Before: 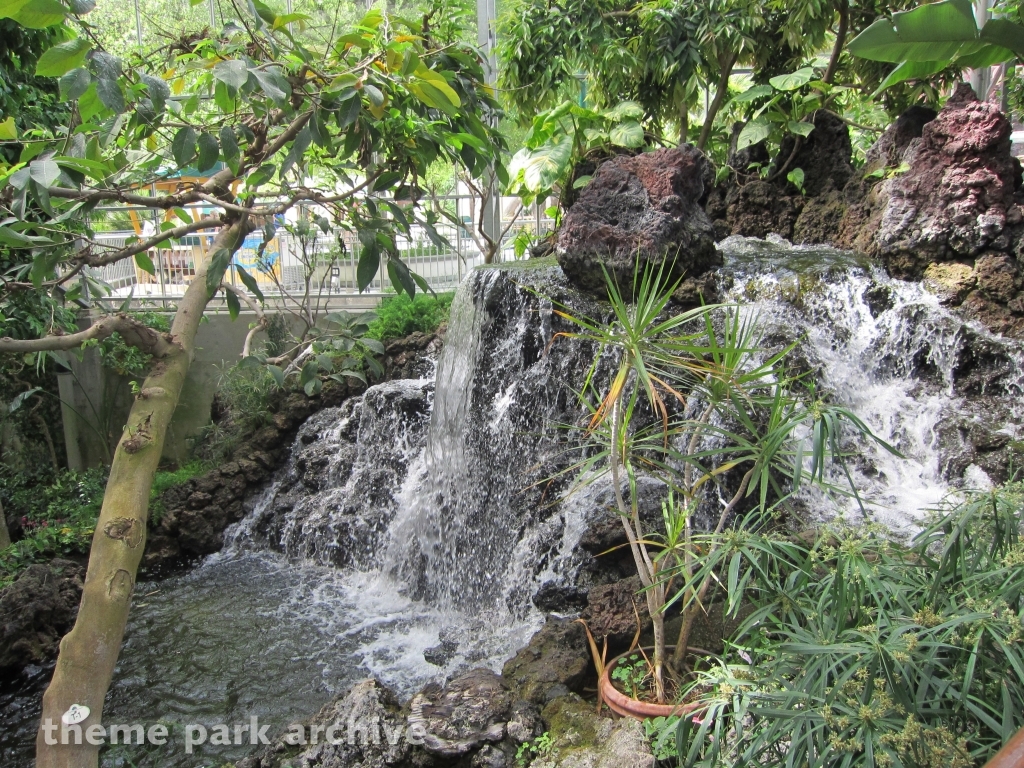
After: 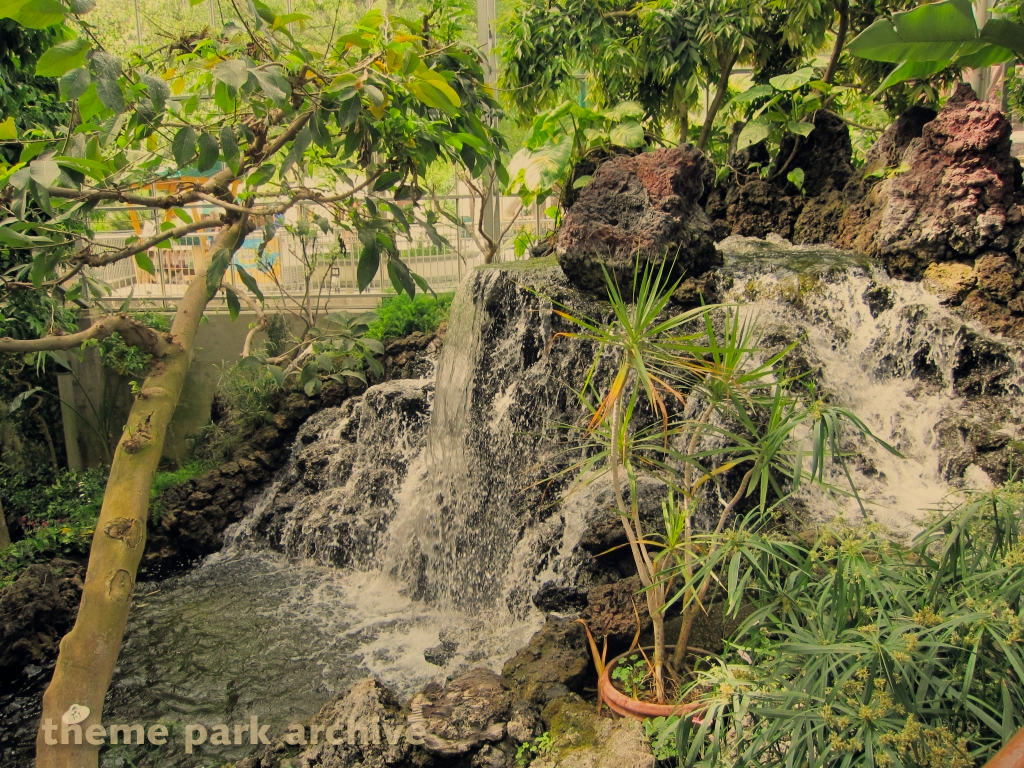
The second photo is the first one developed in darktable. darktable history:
filmic rgb: black relative exposure -7.65 EV, white relative exposure 4.56 EV, hardness 3.61
color balance rgb: shadows lift › hue 87.51°, highlights gain › chroma 1.62%, highlights gain › hue 55.1°, global offset › chroma 0.06%, global offset › hue 253.66°, linear chroma grading › global chroma 0.5%, perceptual saturation grading › global saturation 16.38%
white balance: red 1.08, blue 0.791
